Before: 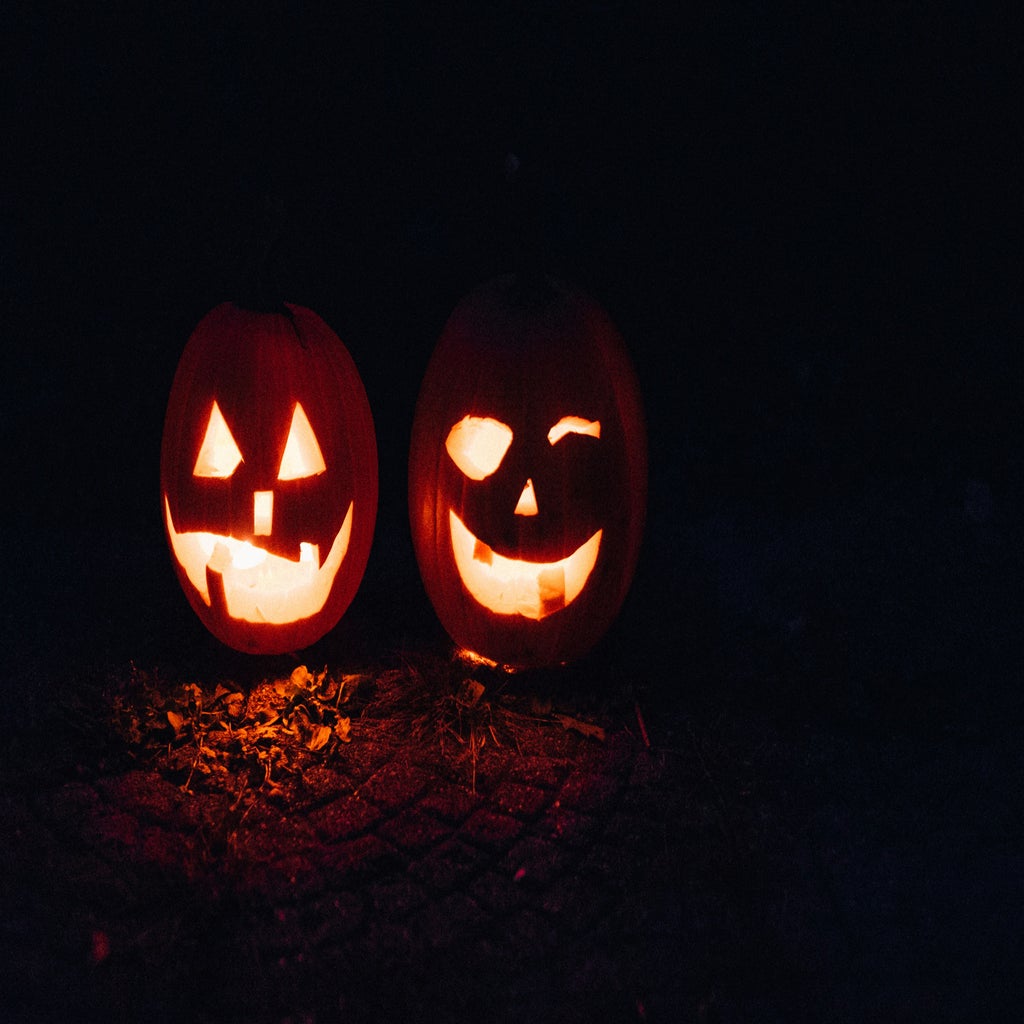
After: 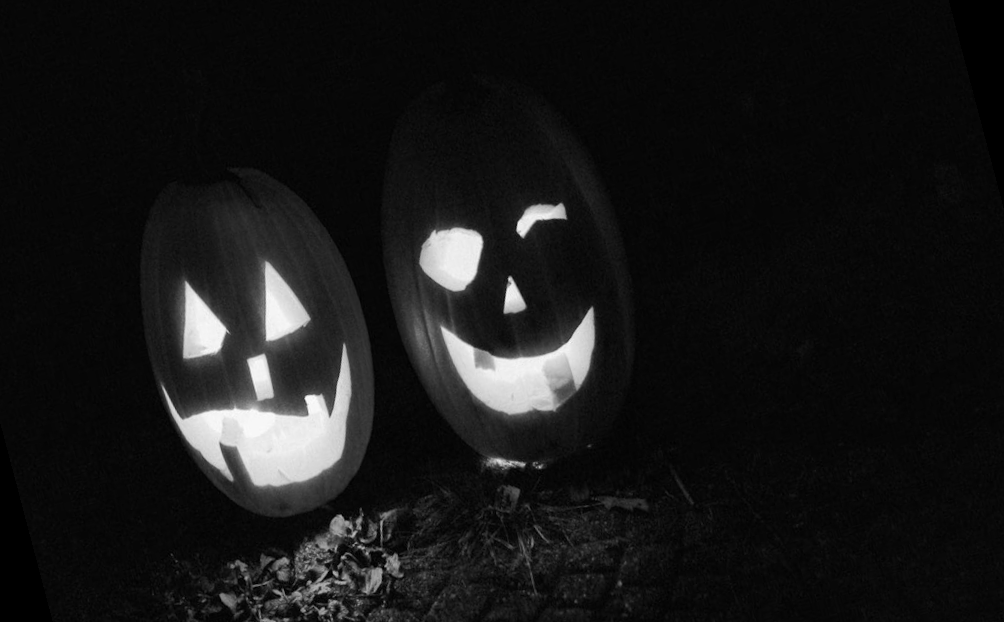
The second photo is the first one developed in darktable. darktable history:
color calibration: illuminant as shot in camera, adaptation linear Bradford (ICC v4), x 0.406, y 0.405, temperature 3570.35 K, saturation algorithm version 1 (2020)
monochrome: on, module defaults
rotate and perspective: rotation -14.8°, crop left 0.1, crop right 0.903, crop top 0.25, crop bottom 0.748
